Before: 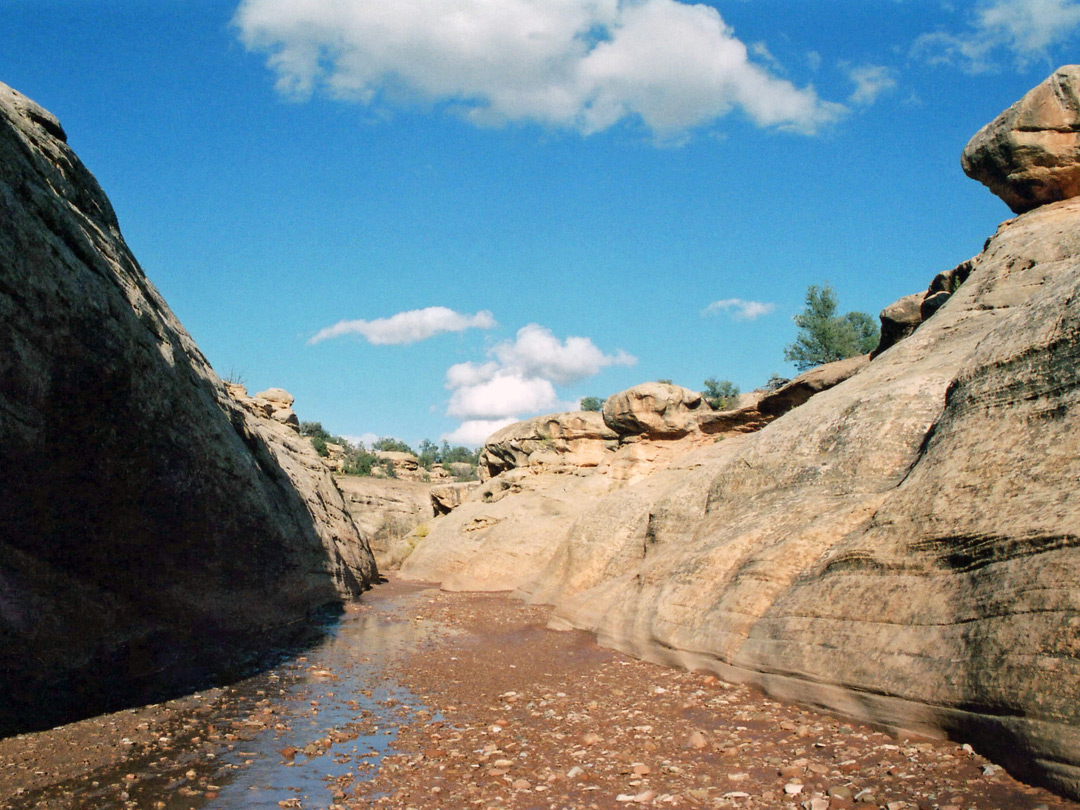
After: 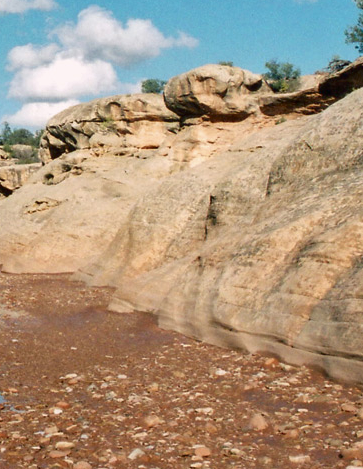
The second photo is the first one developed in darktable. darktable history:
crop: left 40.696%, top 39.305%, right 25.658%, bottom 2.783%
contrast brightness saturation: brightness -0.092
shadows and highlights: shadows 31.65, highlights -31.45, soften with gaussian
